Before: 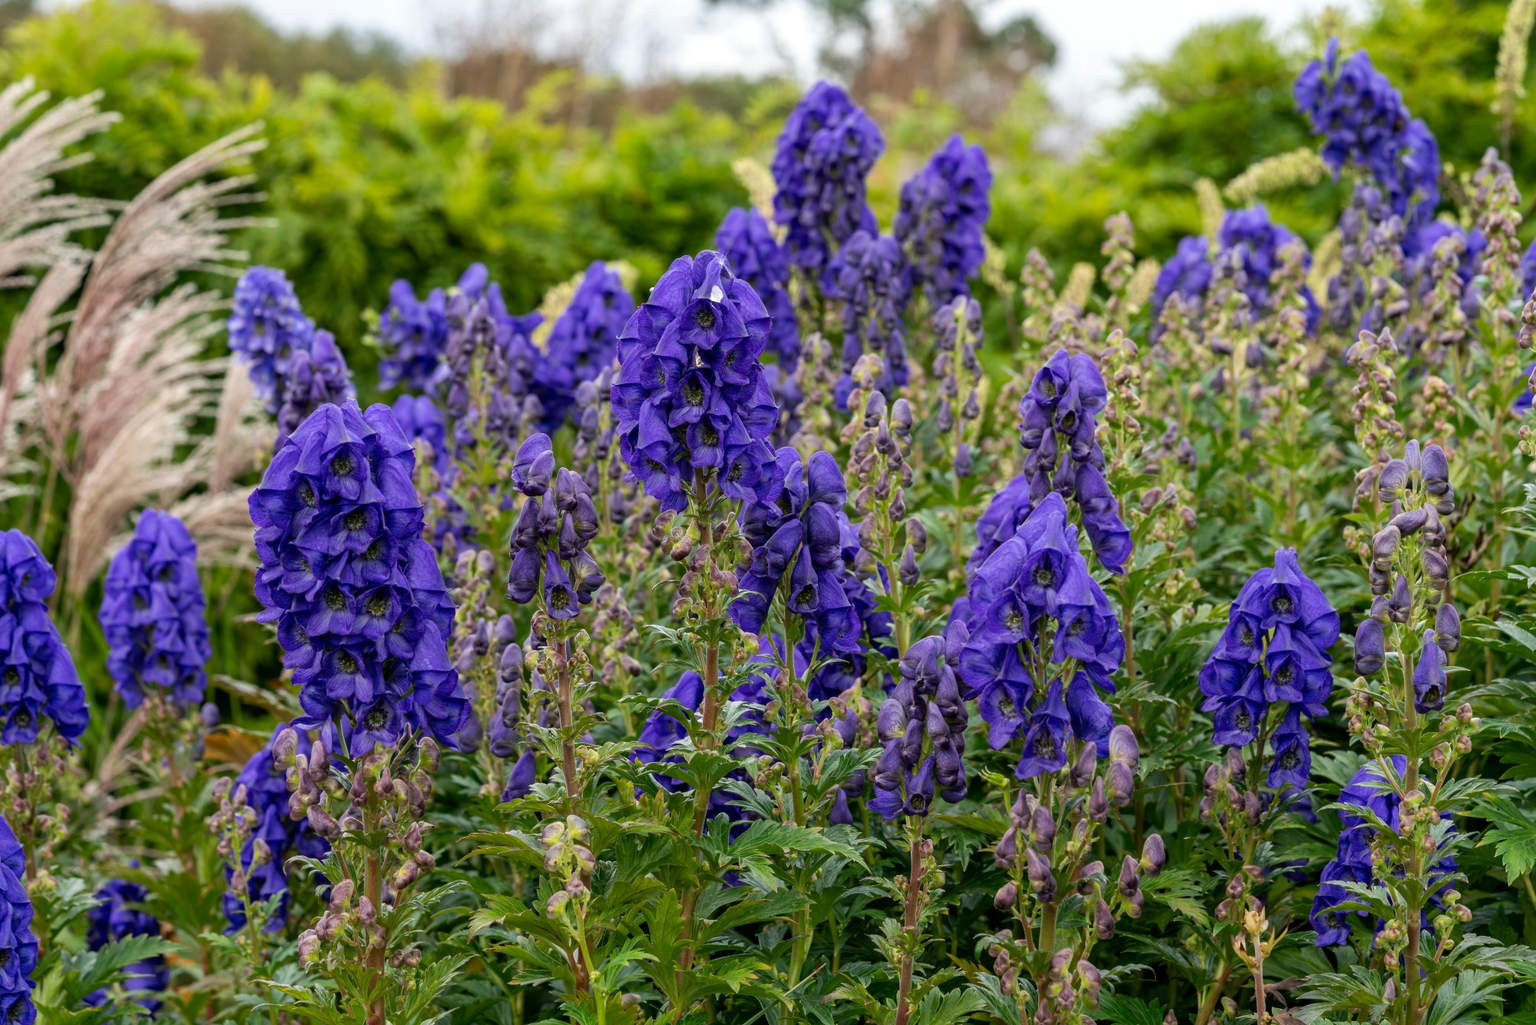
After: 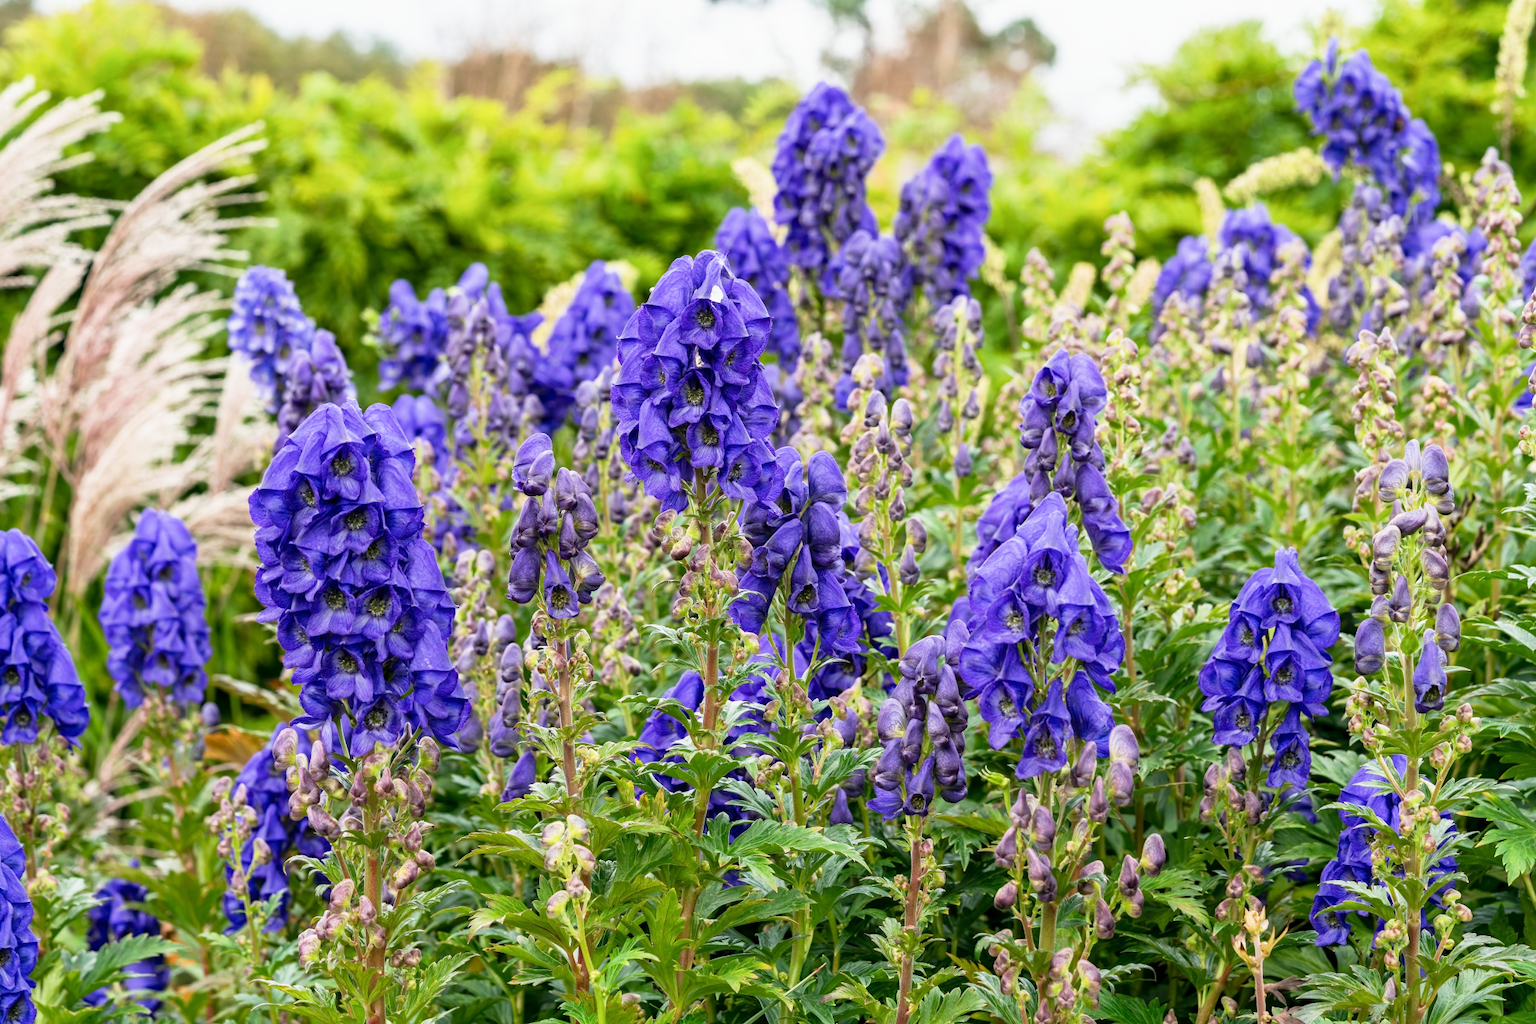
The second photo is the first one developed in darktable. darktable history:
exposure: exposure 1.061 EV, compensate highlight preservation false
sigmoid: contrast 1.22, skew 0.65
